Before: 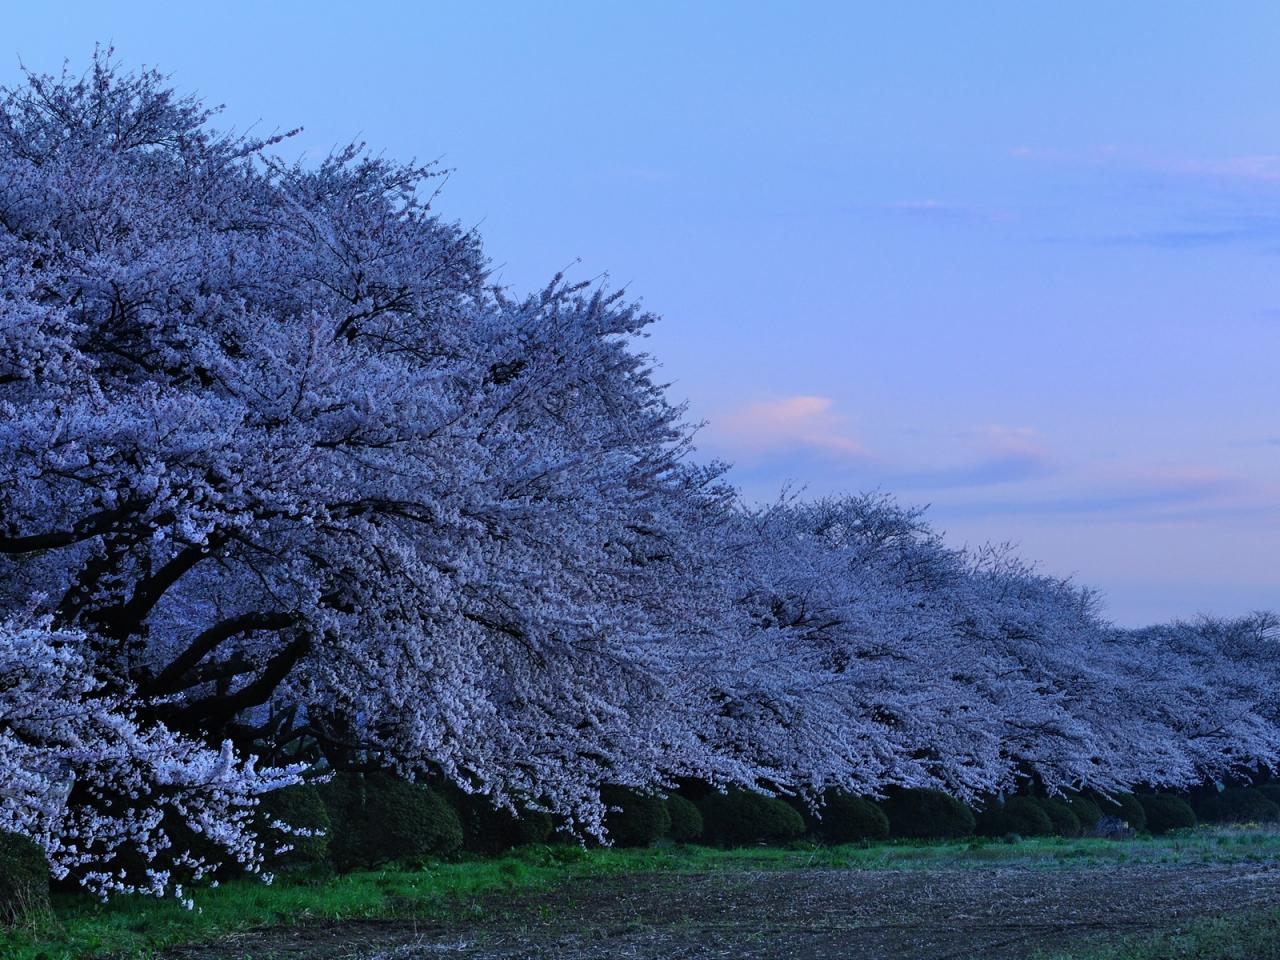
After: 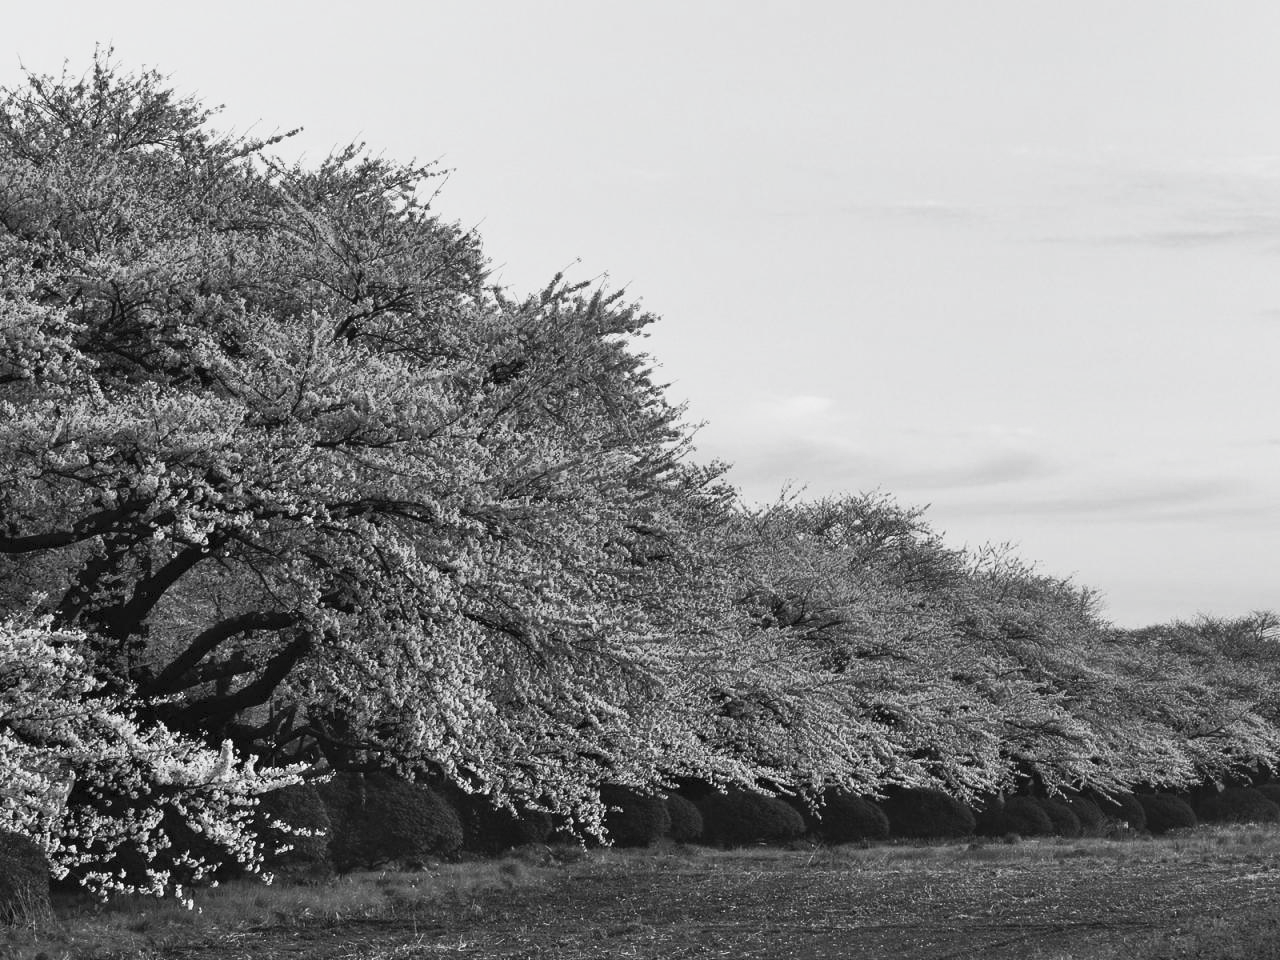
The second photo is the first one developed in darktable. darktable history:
contrast brightness saturation: contrast 0.543, brightness 0.454, saturation -0.991
shadows and highlights: on, module defaults
